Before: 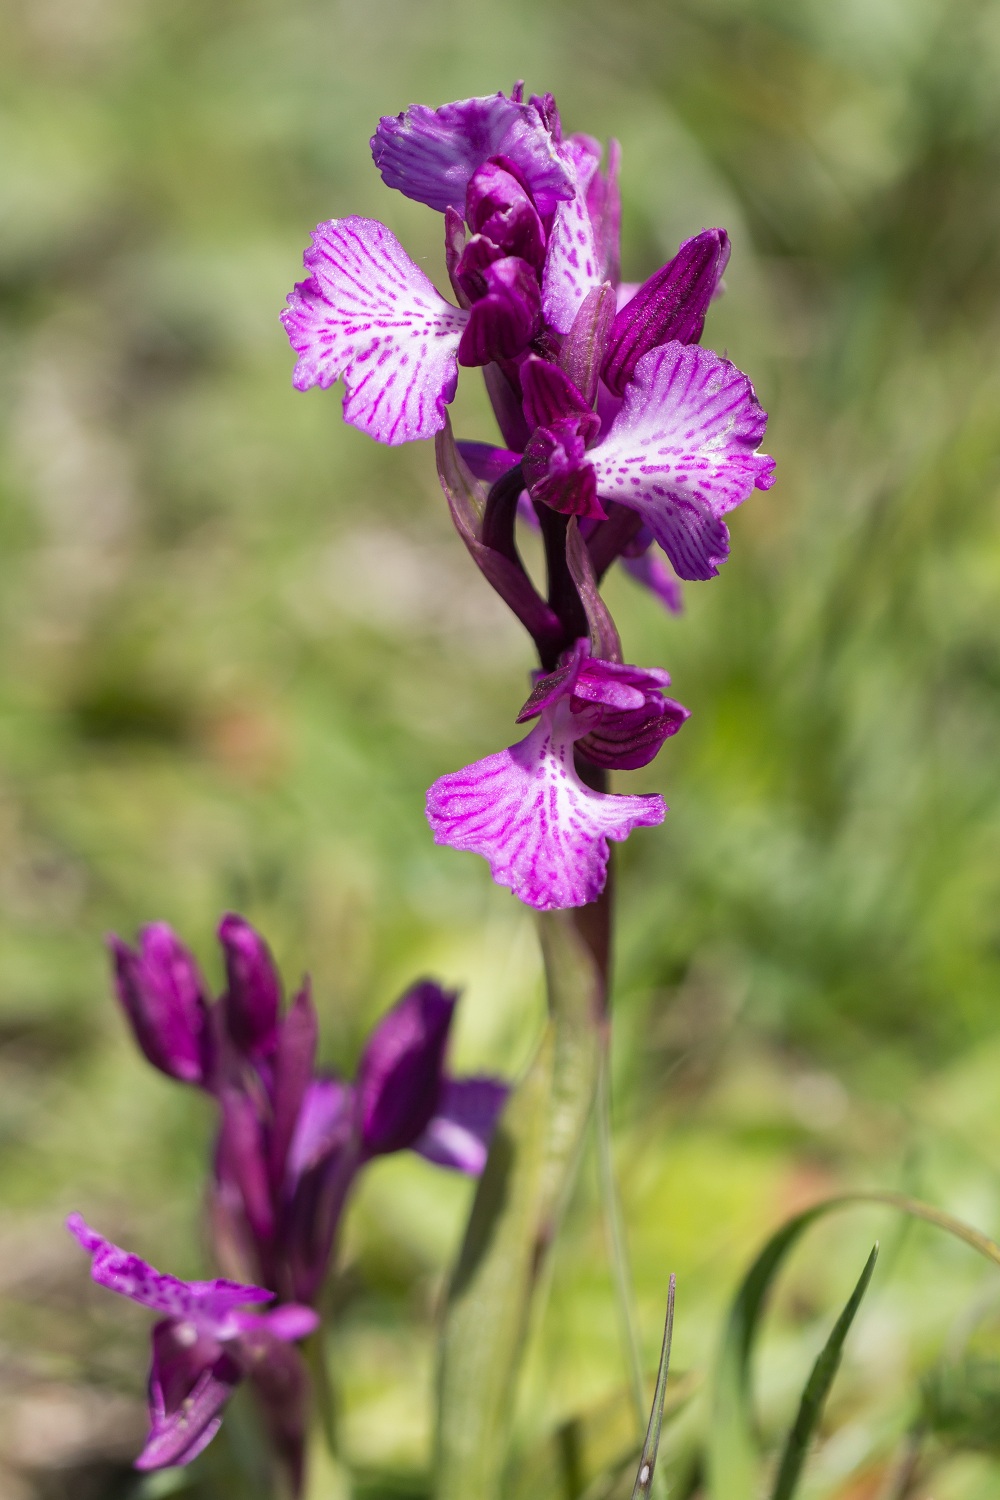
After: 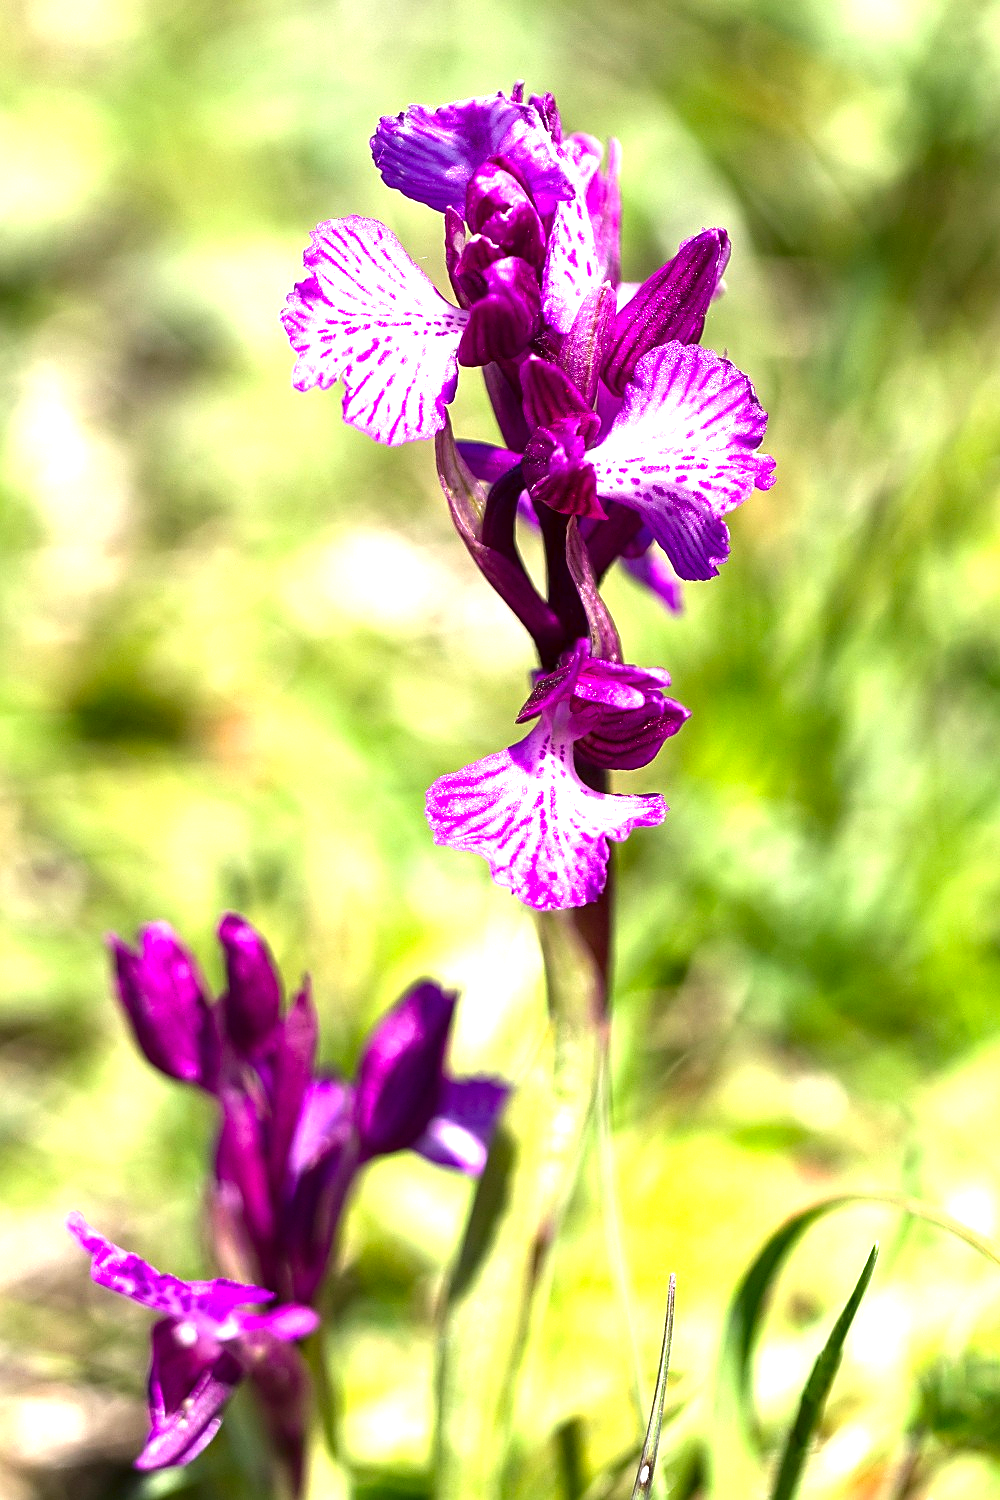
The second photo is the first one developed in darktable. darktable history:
exposure: exposure 1.491 EV, compensate exposure bias true, compensate highlight preservation false
local contrast: highlights 101%, shadows 101%, detail 119%, midtone range 0.2
sharpen: on, module defaults
contrast brightness saturation: brightness -0.248, saturation 0.198
